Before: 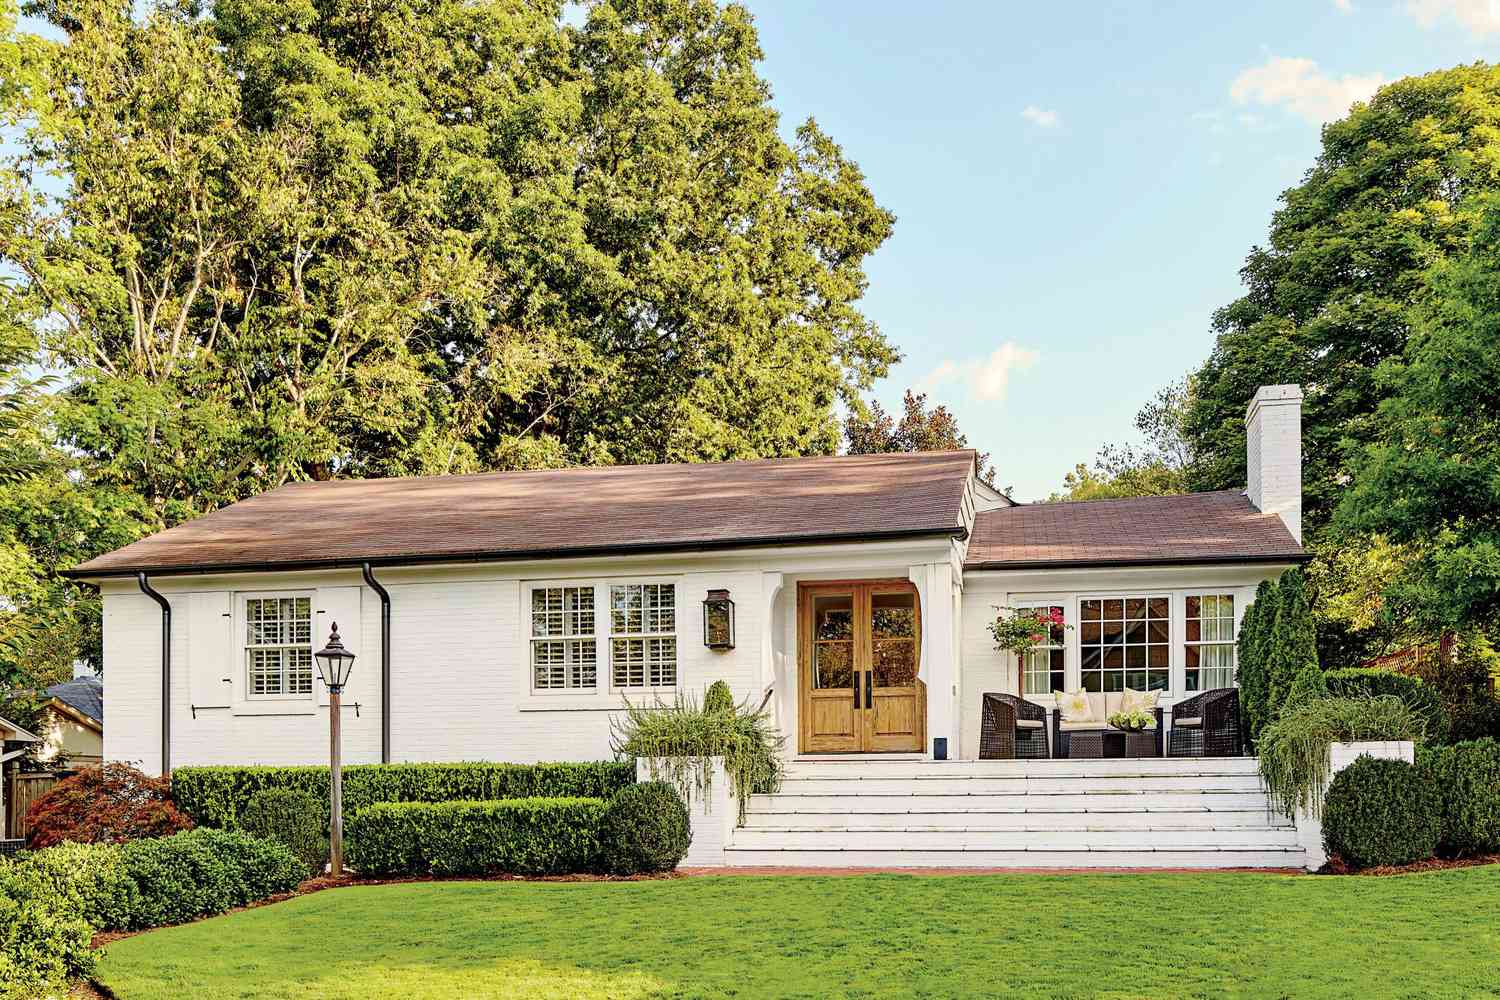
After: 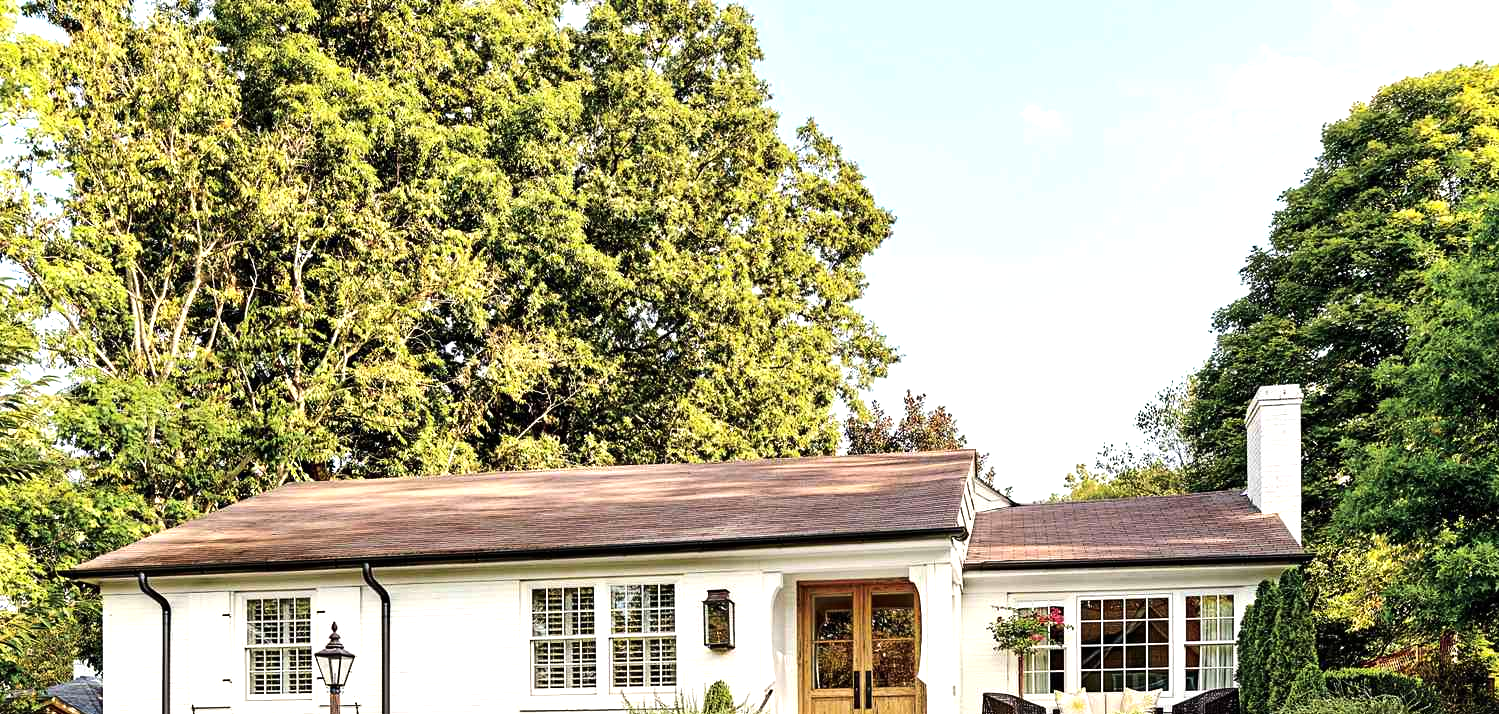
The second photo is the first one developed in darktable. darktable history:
tone equalizer: -8 EV -0.75 EV, -7 EV -0.7 EV, -6 EV -0.6 EV, -5 EV -0.4 EV, -3 EV 0.4 EV, -2 EV 0.6 EV, -1 EV 0.7 EV, +0 EV 0.75 EV, edges refinement/feathering 500, mask exposure compensation -1.57 EV, preserve details no
crop: bottom 28.576%
